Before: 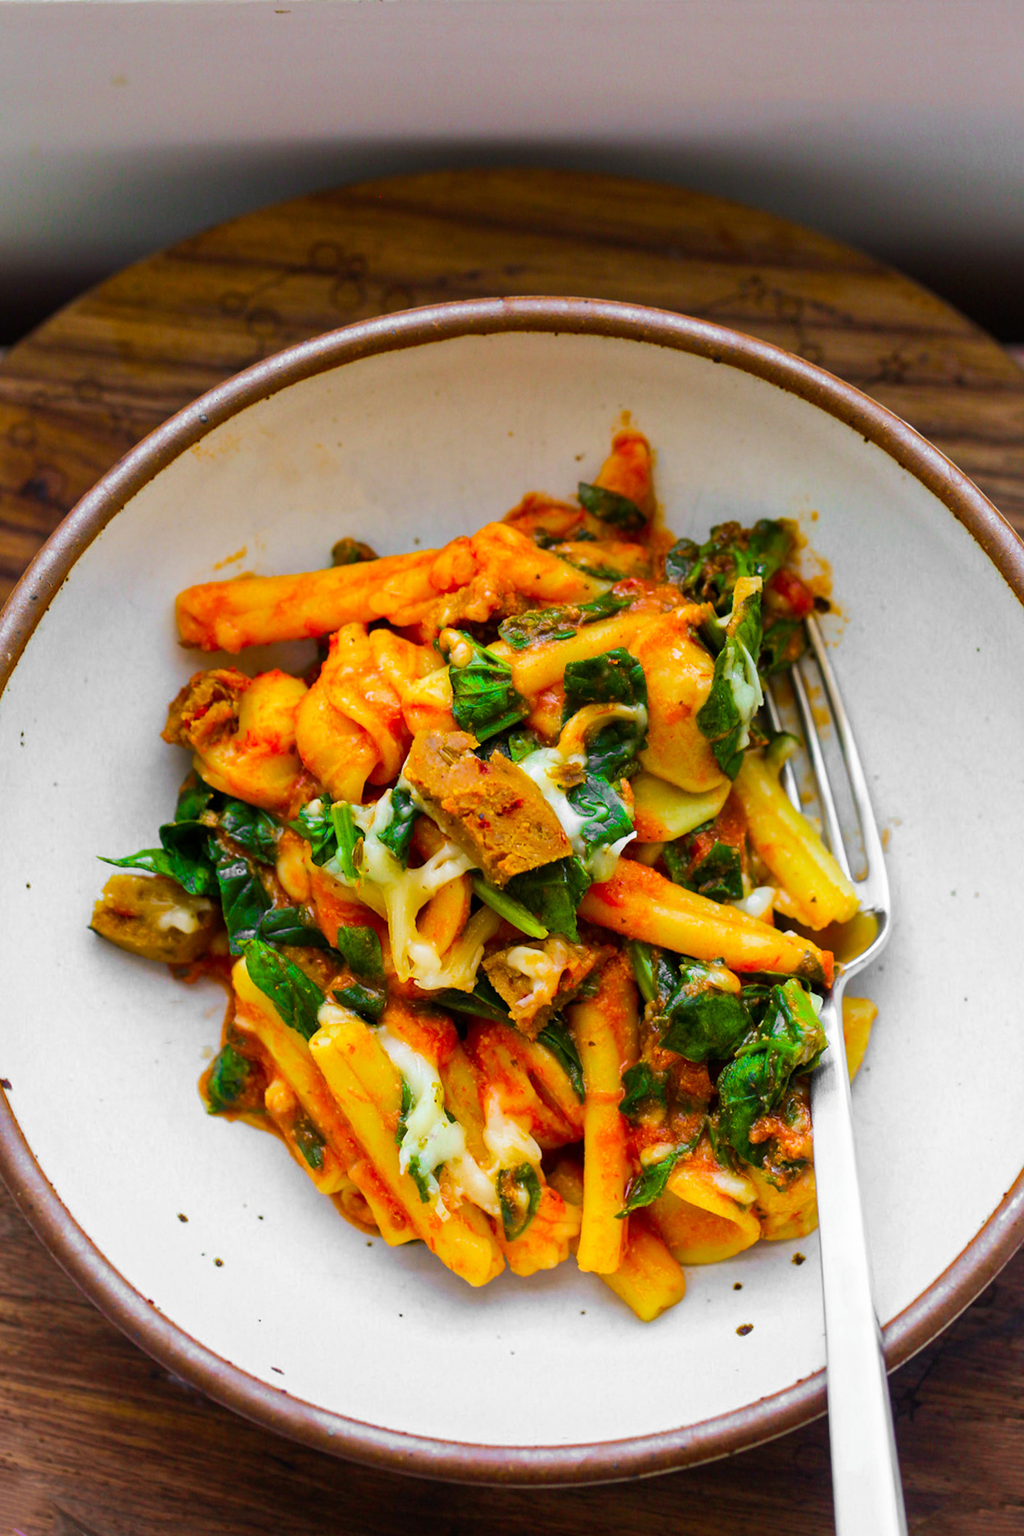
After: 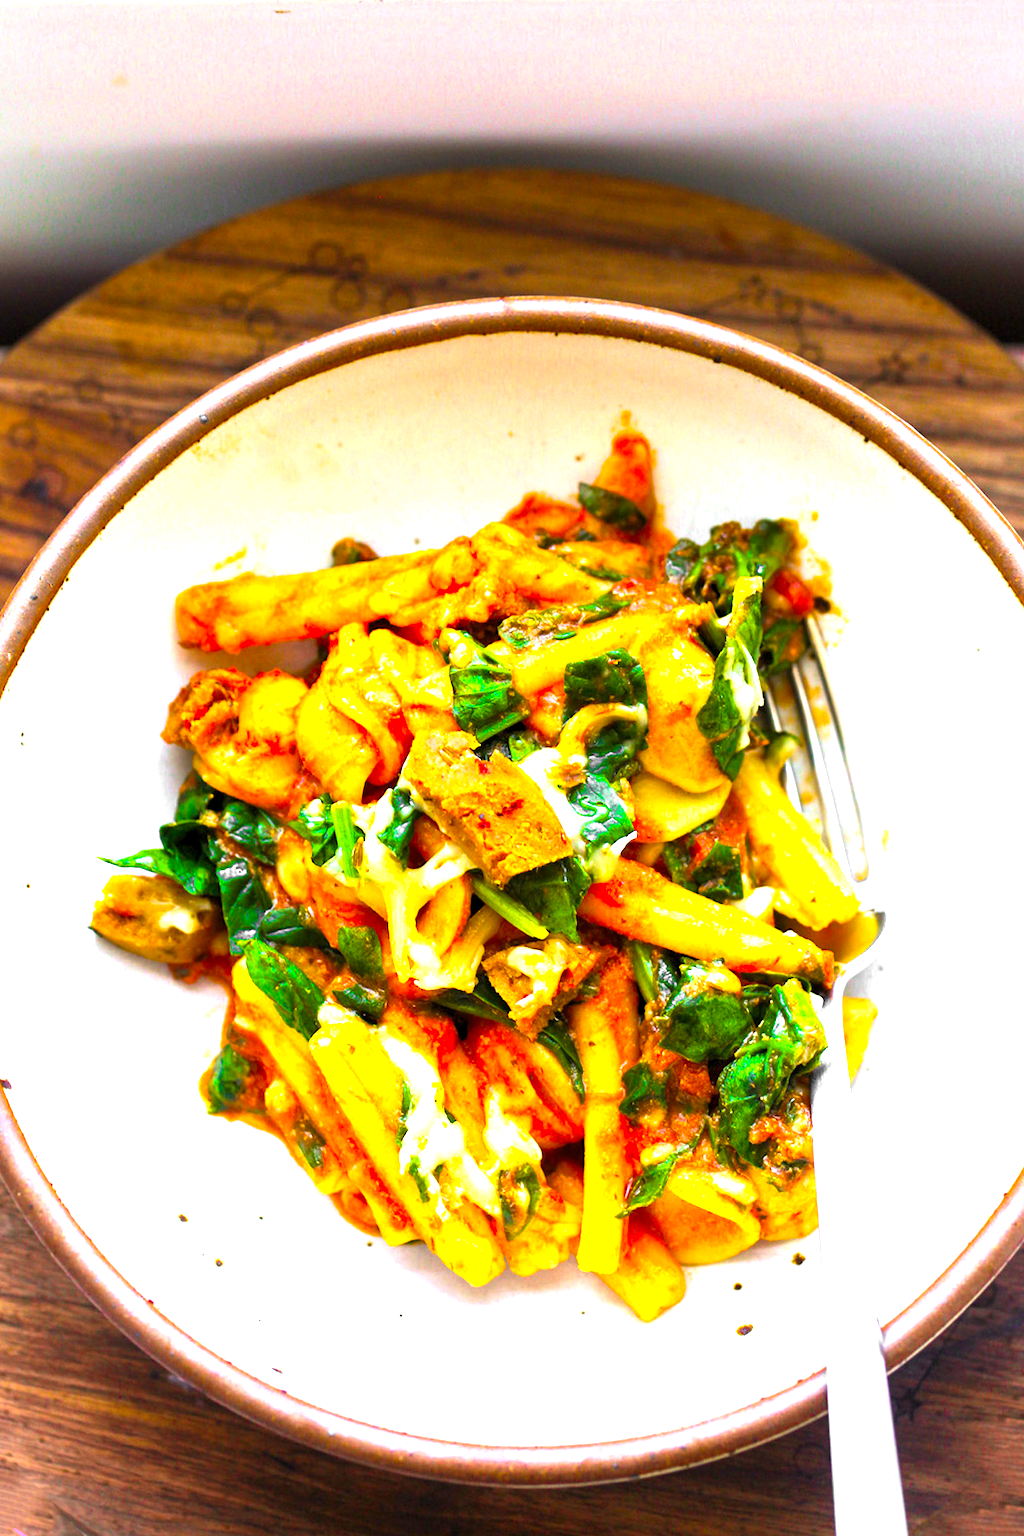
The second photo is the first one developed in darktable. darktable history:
levels: levels [0.026, 0.507, 0.987]
color correction: highlights b* -0.005, saturation 1.11
exposure: black level correction 0, exposure 1.468 EV, compensate exposure bias true, compensate highlight preservation false
